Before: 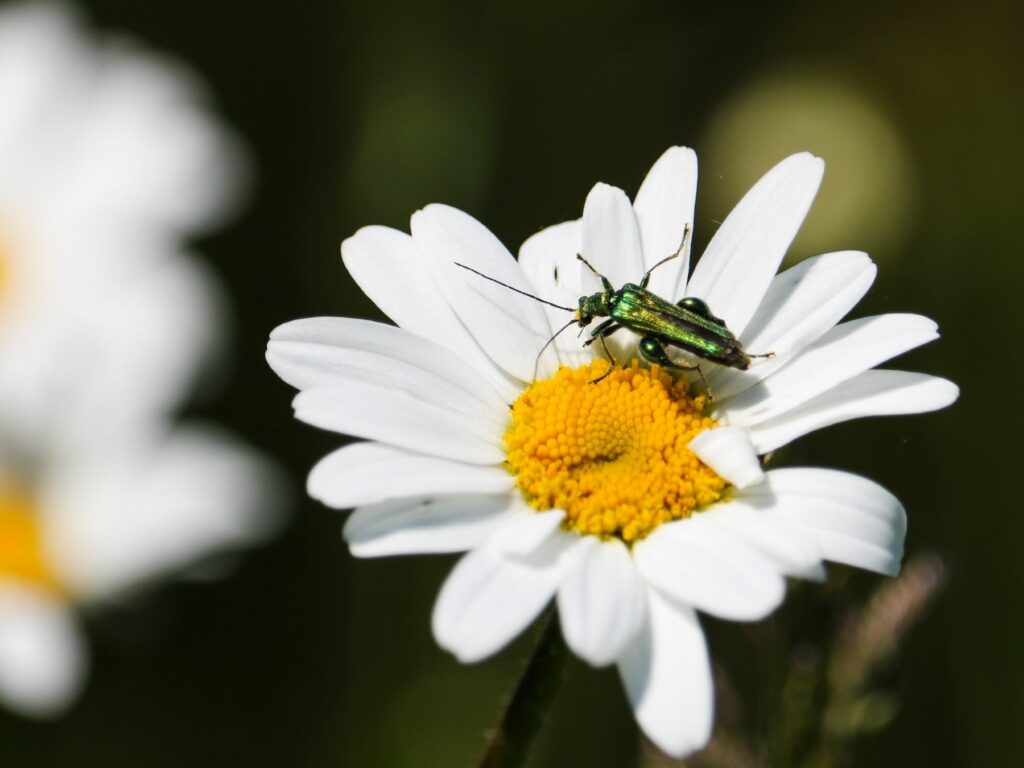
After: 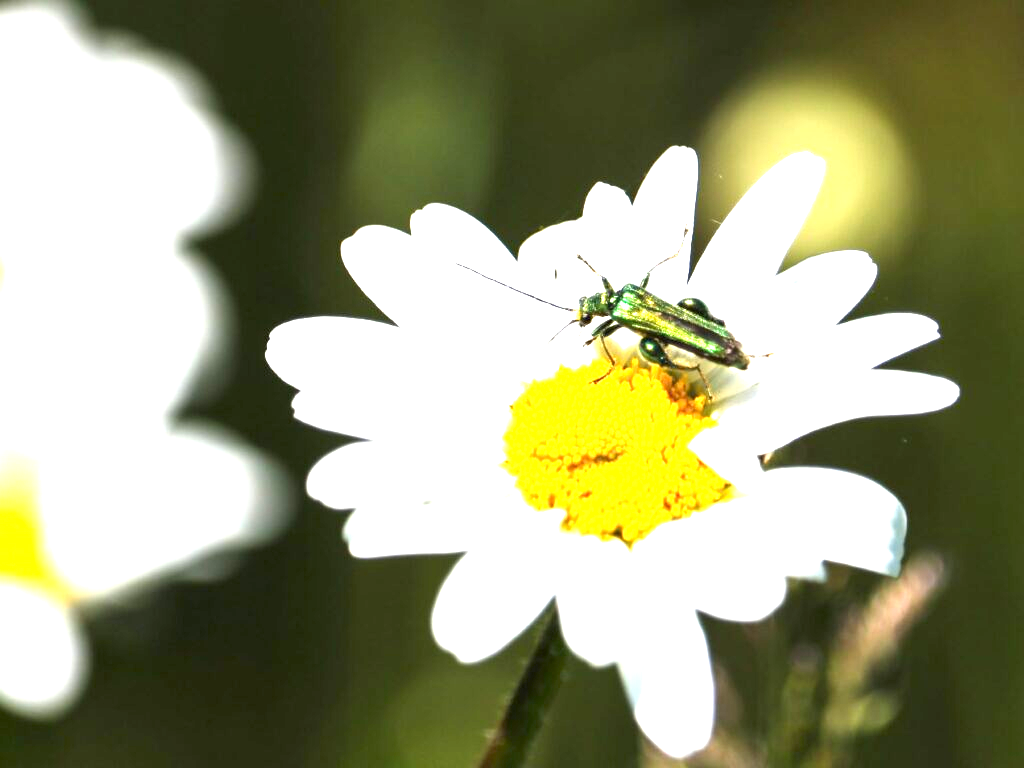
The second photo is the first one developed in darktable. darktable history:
tone equalizer: on, module defaults
exposure: exposure 2.04 EV, compensate highlight preservation false
